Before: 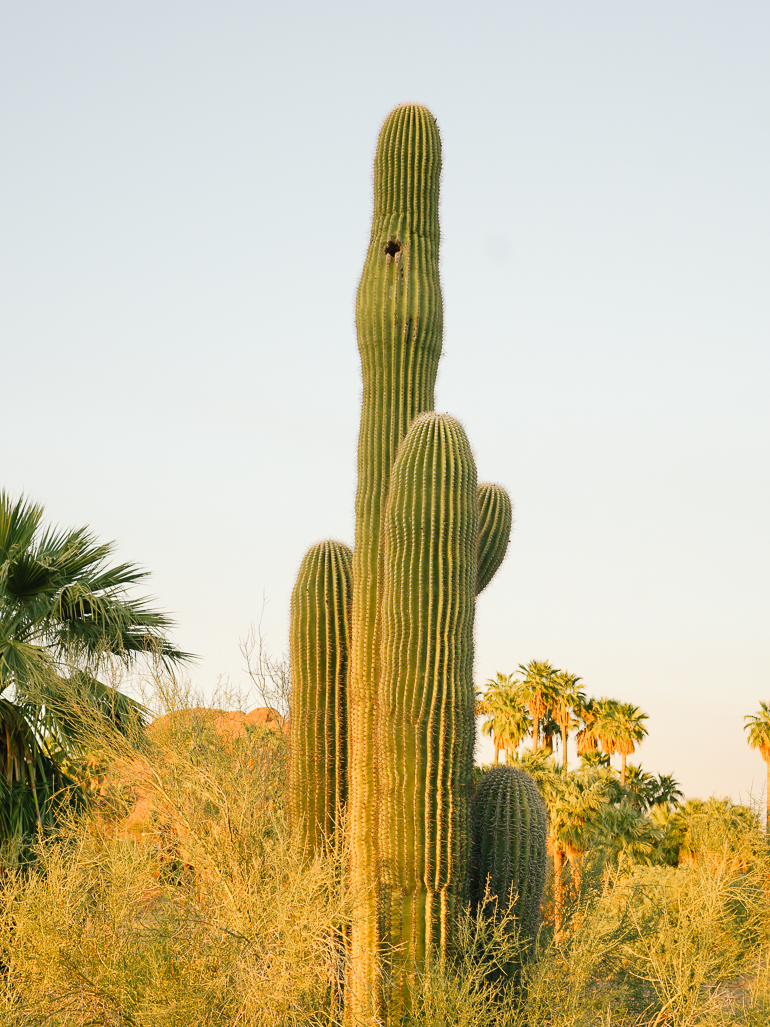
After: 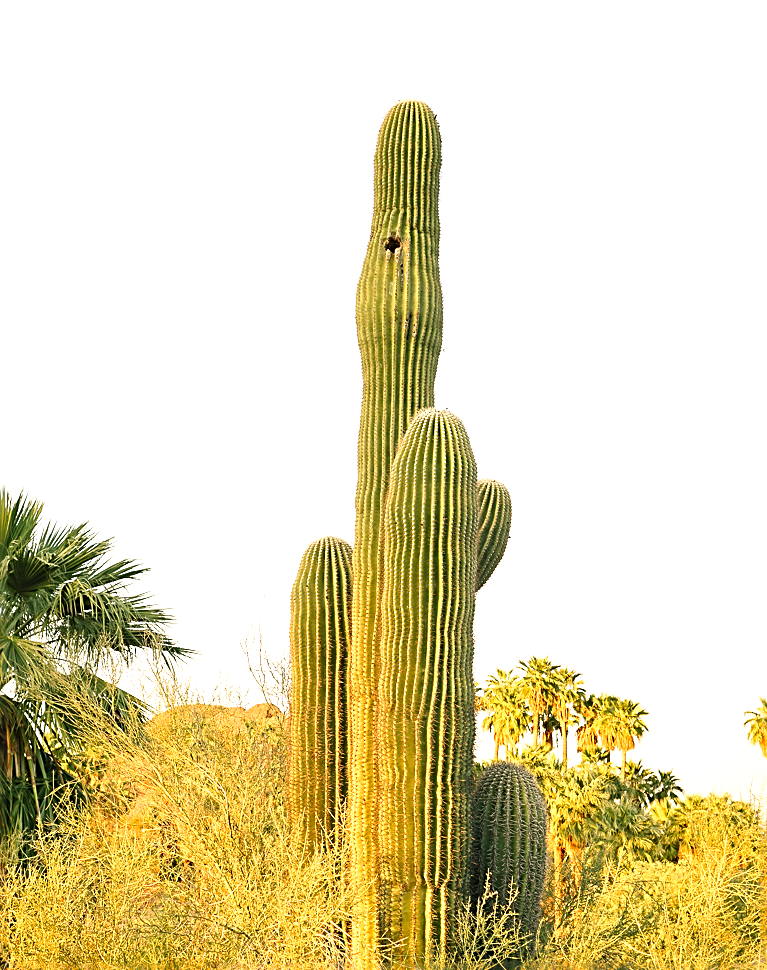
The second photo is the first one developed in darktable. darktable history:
crop: top 0.448%, right 0.264%, bottom 5.045%
exposure: exposure 0.669 EV, compensate highlight preservation false
sharpen: radius 2.584, amount 0.688
